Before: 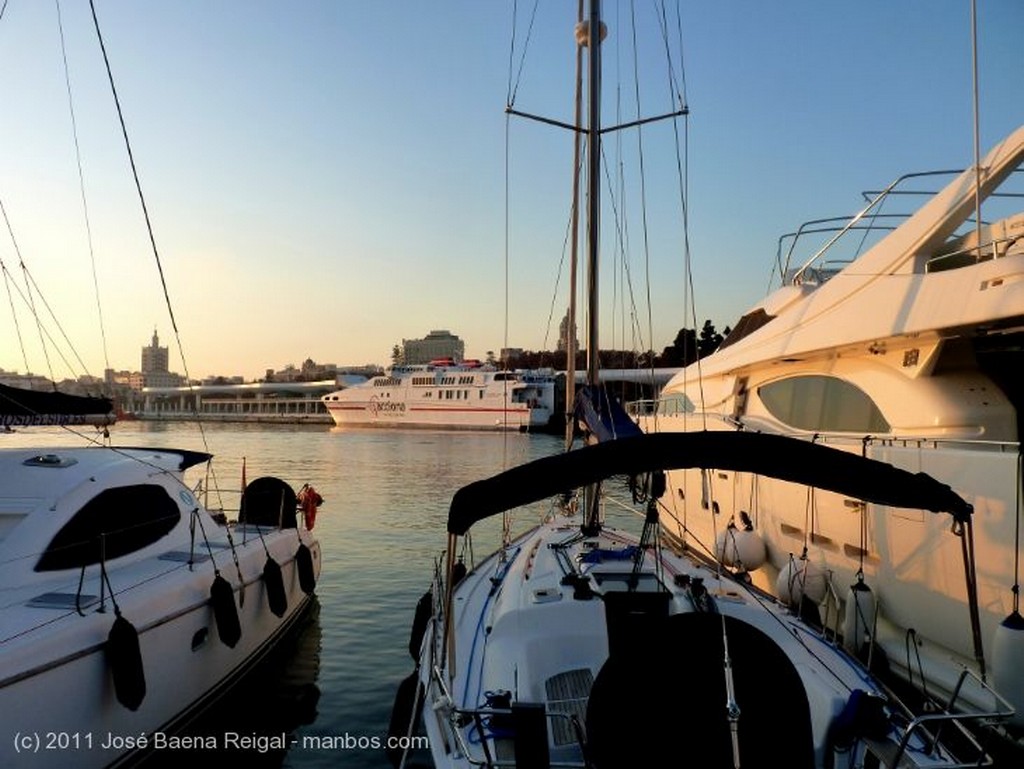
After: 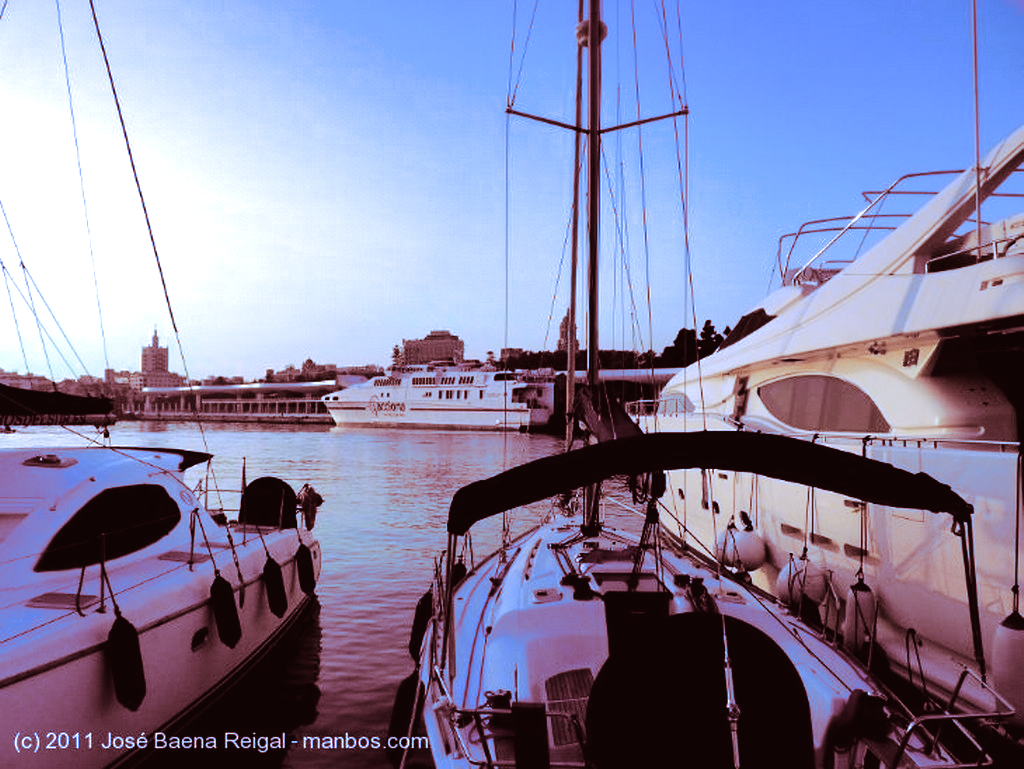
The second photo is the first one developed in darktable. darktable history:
tone curve: curves: ch0 [(0, 0.023) (0.1, 0.084) (0.184, 0.168) (0.45, 0.54) (0.57, 0.683) (0.722, 0.825) (0.877, 0.948) (1, 1)]; ch1 [(0, 0) (0.414, 0.395) (0.453, 0.437) (0.502, 0.509) (0.521, 0.519) (0.573, 0.568) (0.618, 0.61) (0.654, 0.642) (1, 1)]; ch2 [(0, 0) (0.421, 0.43) (0.45, 0.463) (0.492, 0.504) (0.511, 0.519) (0.557, 0.557) (0.602, 0.605) (1, 1)], color space Lab, independent channels, preserve colors none
white balance: red 0.766, blue 1.537
split-toning: highlights › saturation 0, balance -61.83
graduated density: on, module defaults
contrast brightness saturation: contrast 0.01, saturation -0.05
